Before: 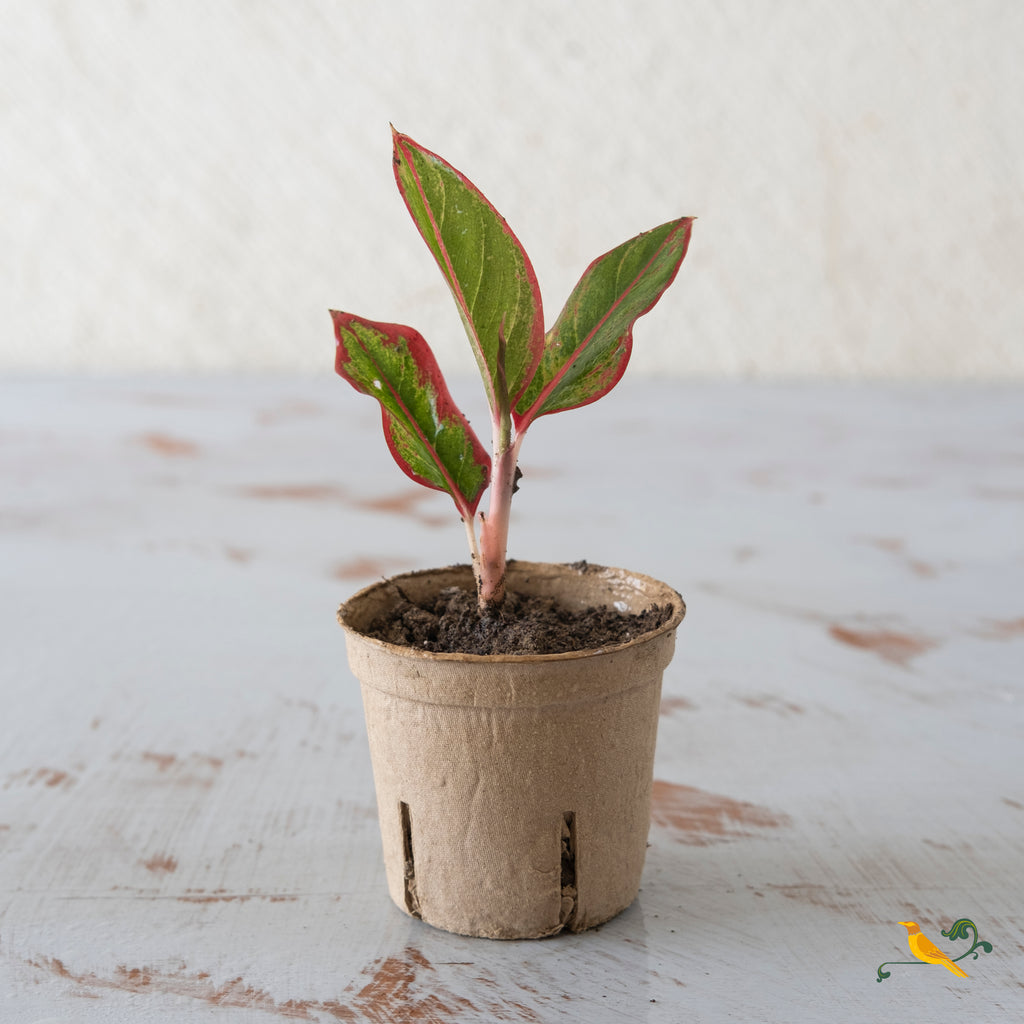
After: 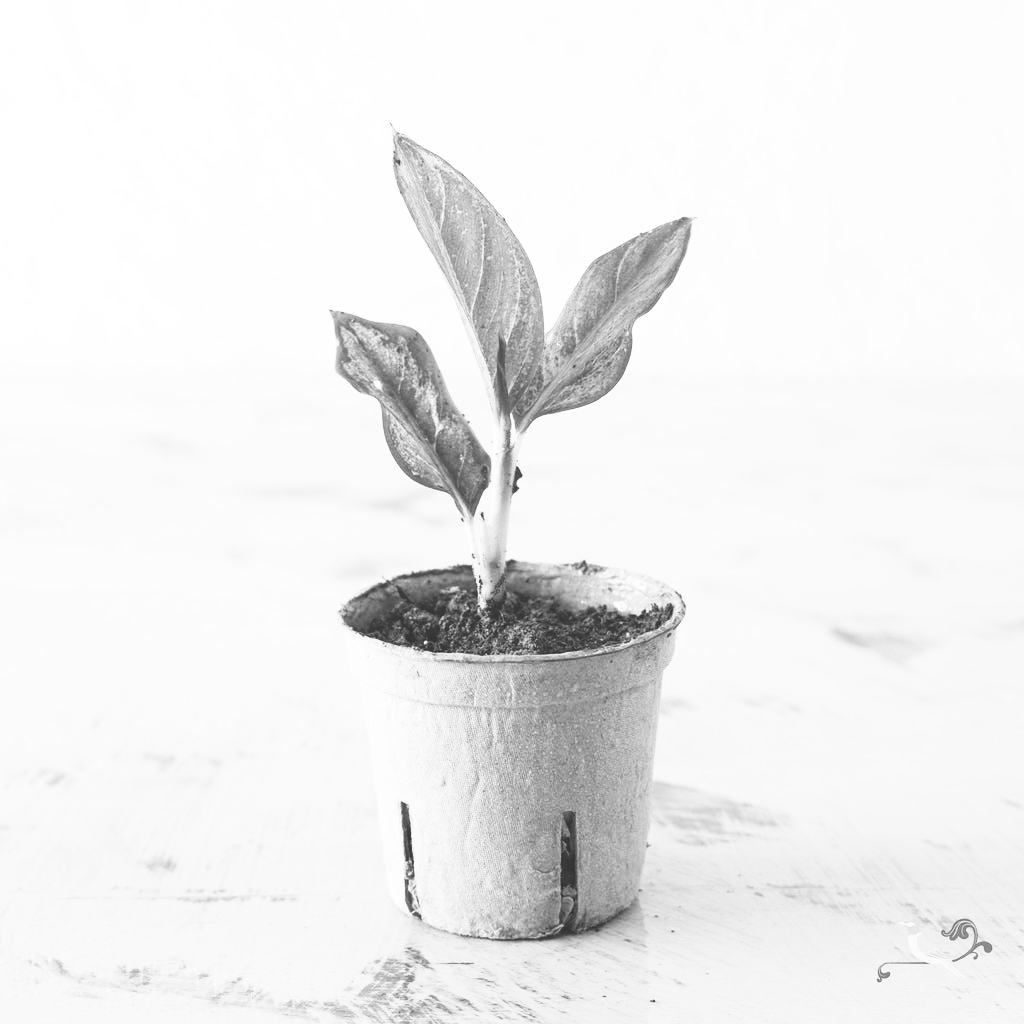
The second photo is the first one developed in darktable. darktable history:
contrast brightness saturation: contrast 0.53, brightness 0.47, saturation -1
exposure: black level correction -0.03, compensate highlight preservation false
rgb levels: levels [[0.01, 0.419, 0.839], [0, 0.5, 1], [0, 0.5, 1]]
